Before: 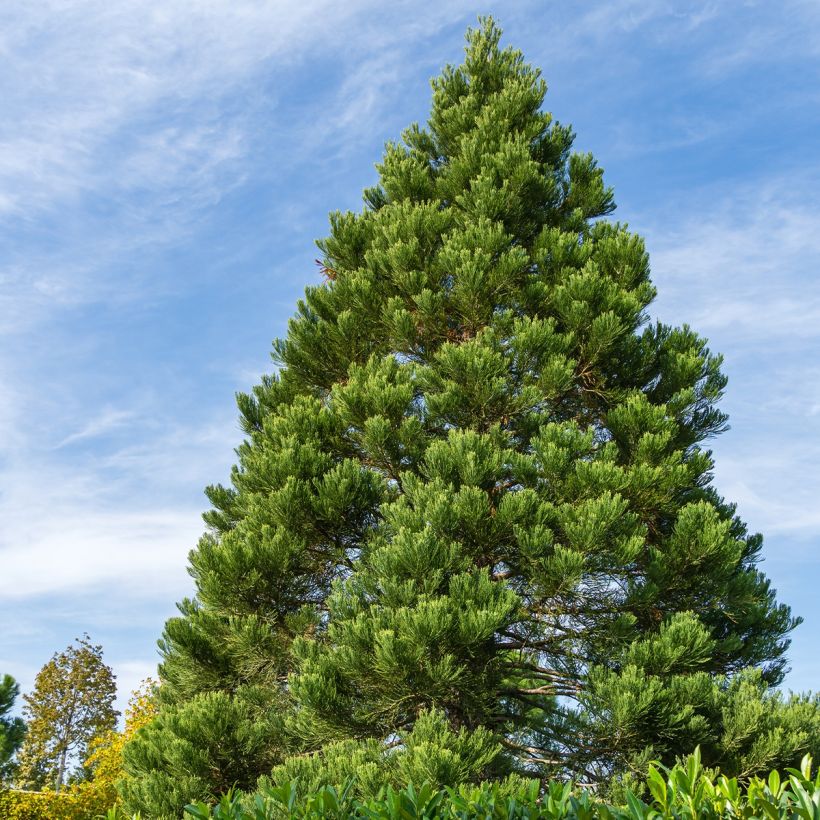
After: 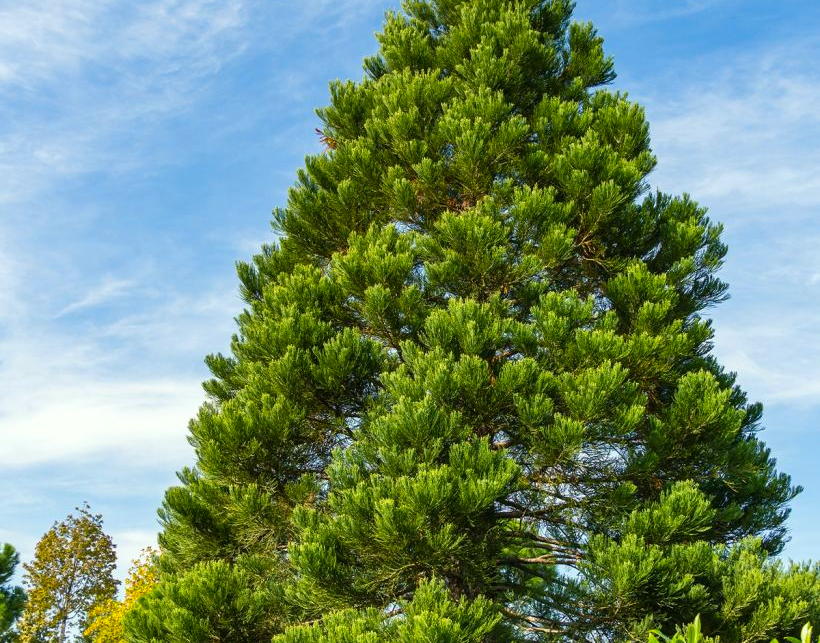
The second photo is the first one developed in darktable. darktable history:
color balance rgb: power › hue 328.93°, highlights gain › luminance 6.537%, highlights gain › chroma 2.524%, highlights gain › hue 92.15°, perceptual saturation grading › global saturation 7.725%, perceptual saturation grading › shadows 3.001%, global vibrance 24.272%
crop and rotate: top 15.988%, bottom 5.488%
